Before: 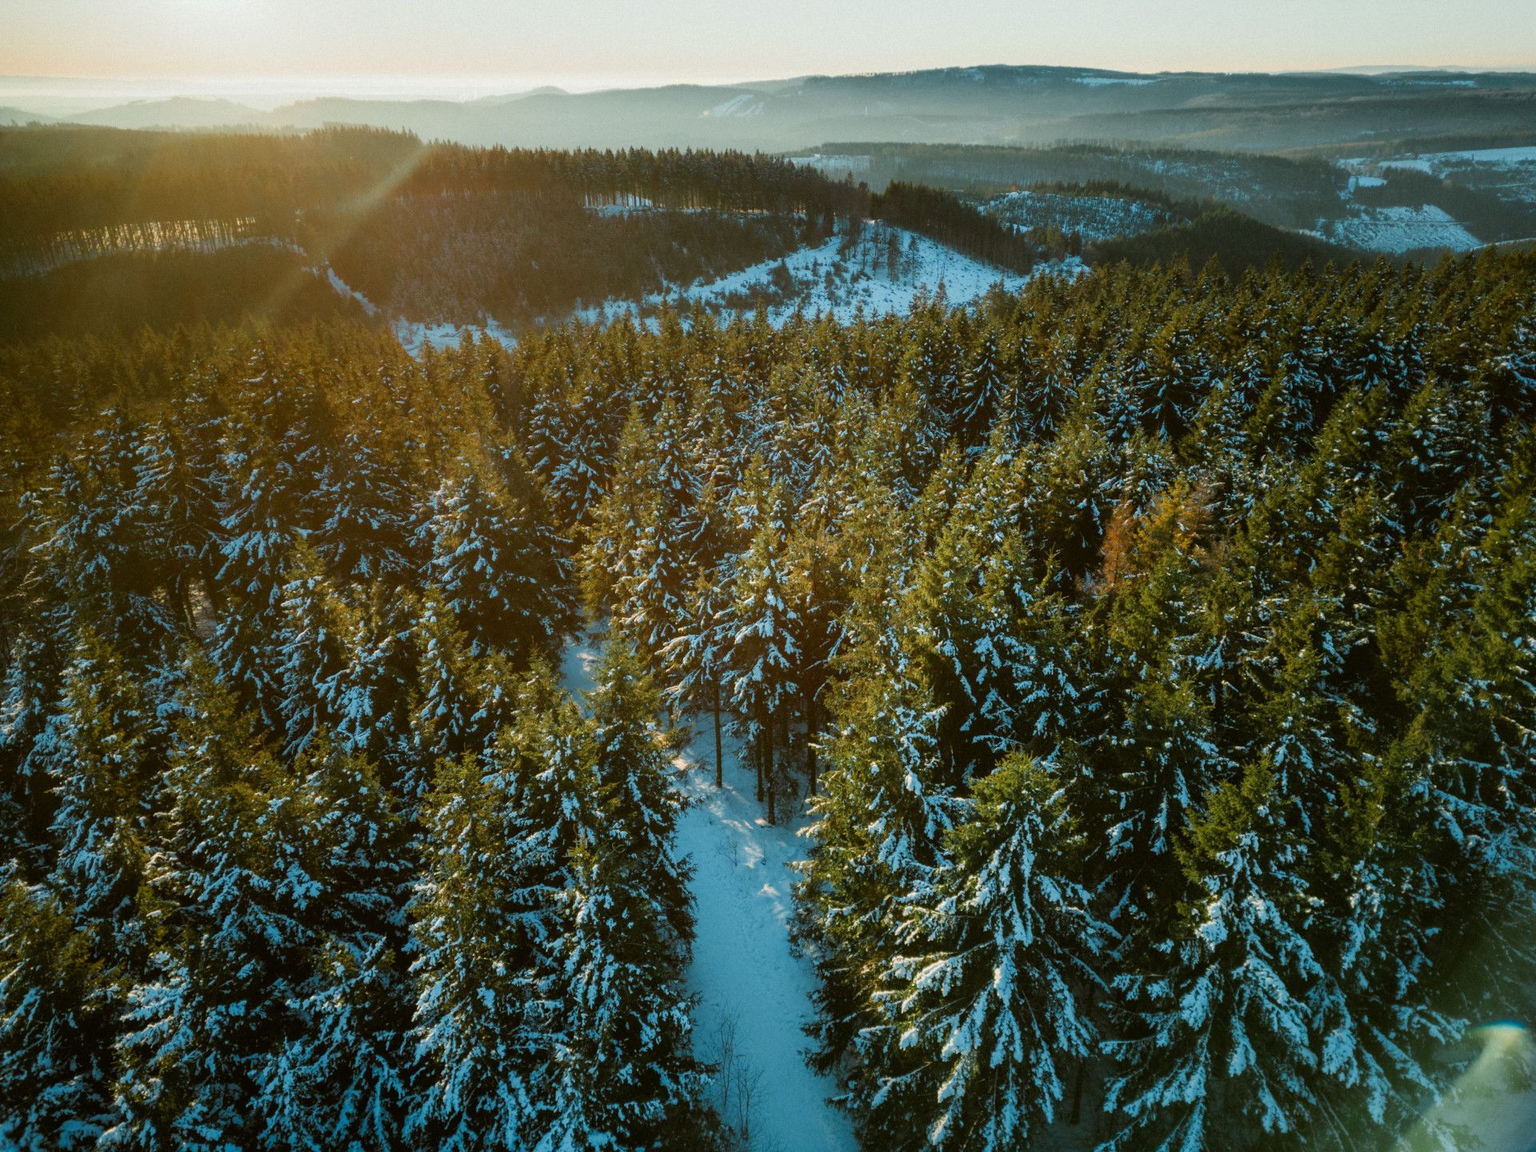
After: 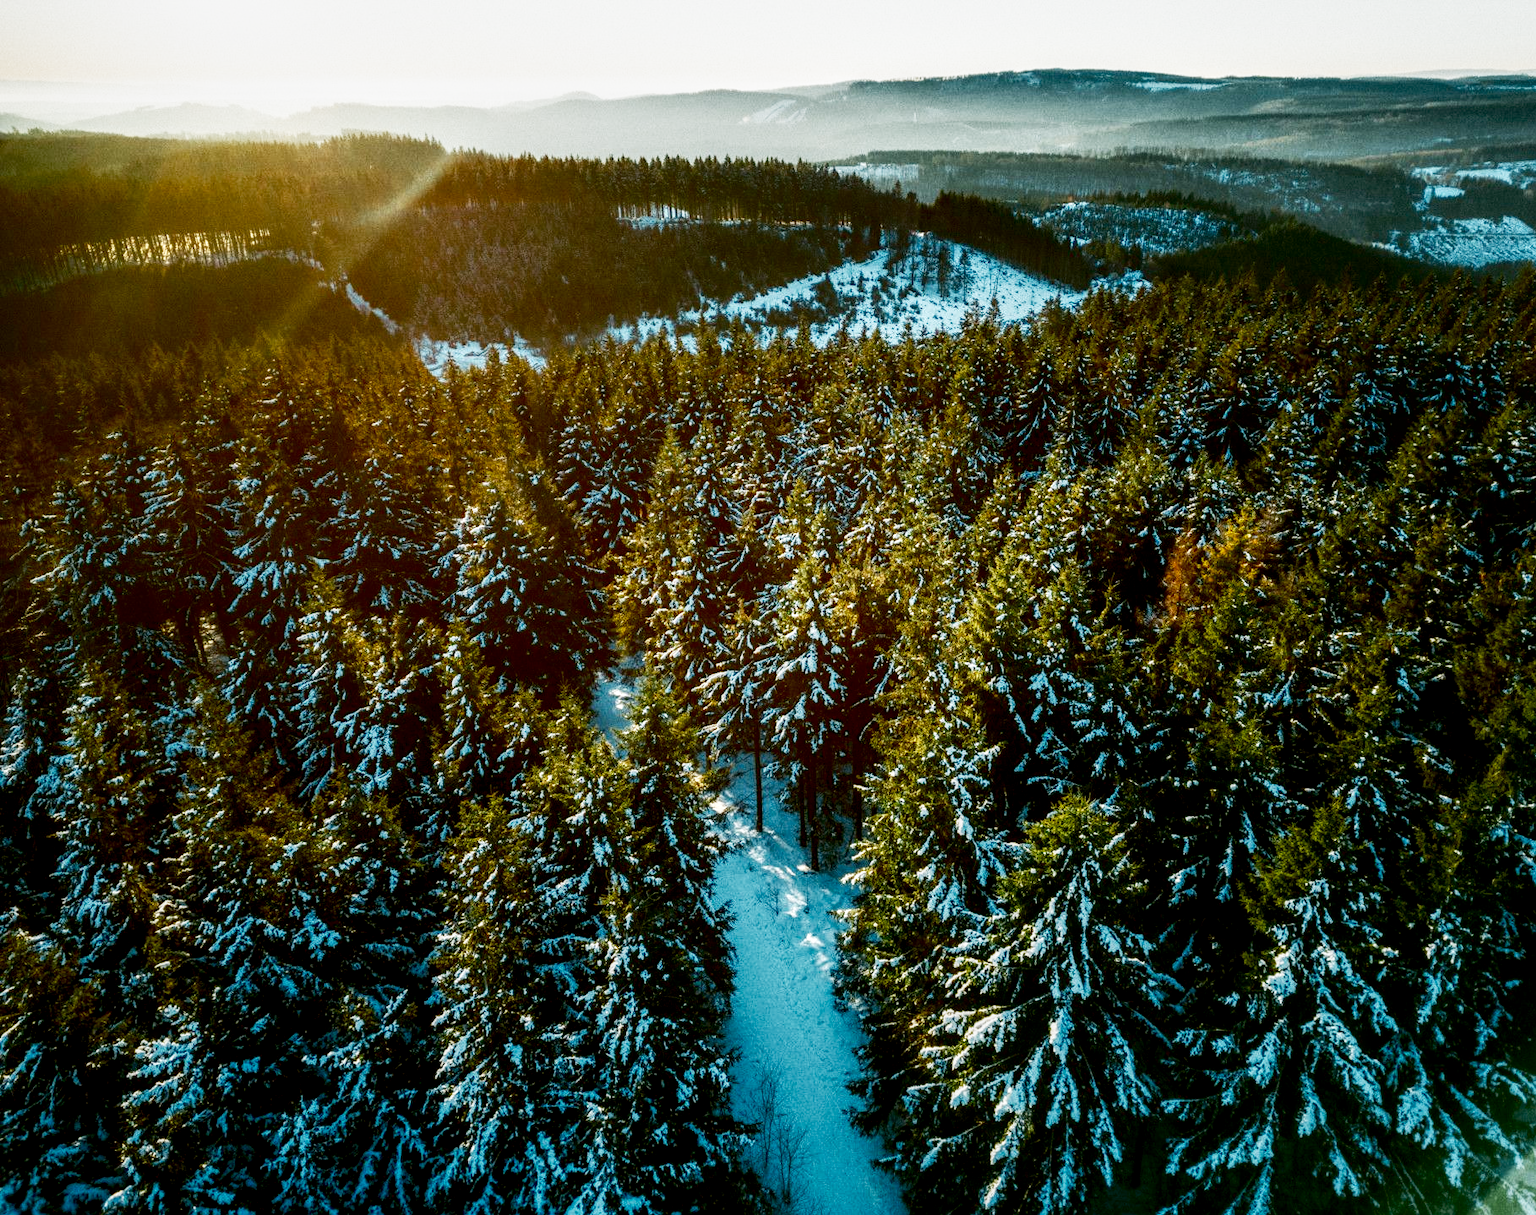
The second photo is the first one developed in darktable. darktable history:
contrast brightness saturation: brightness -0.527
crop and rotate: left 0%, right 5.265%
local contrast: detail 130%
base curve: curves: ch0 [(0, 0) (0.012, 0.01) (0.073, 0.168) (0.31, 0.711) (0.645, 0.957) (1, 1)], preserve colors none
